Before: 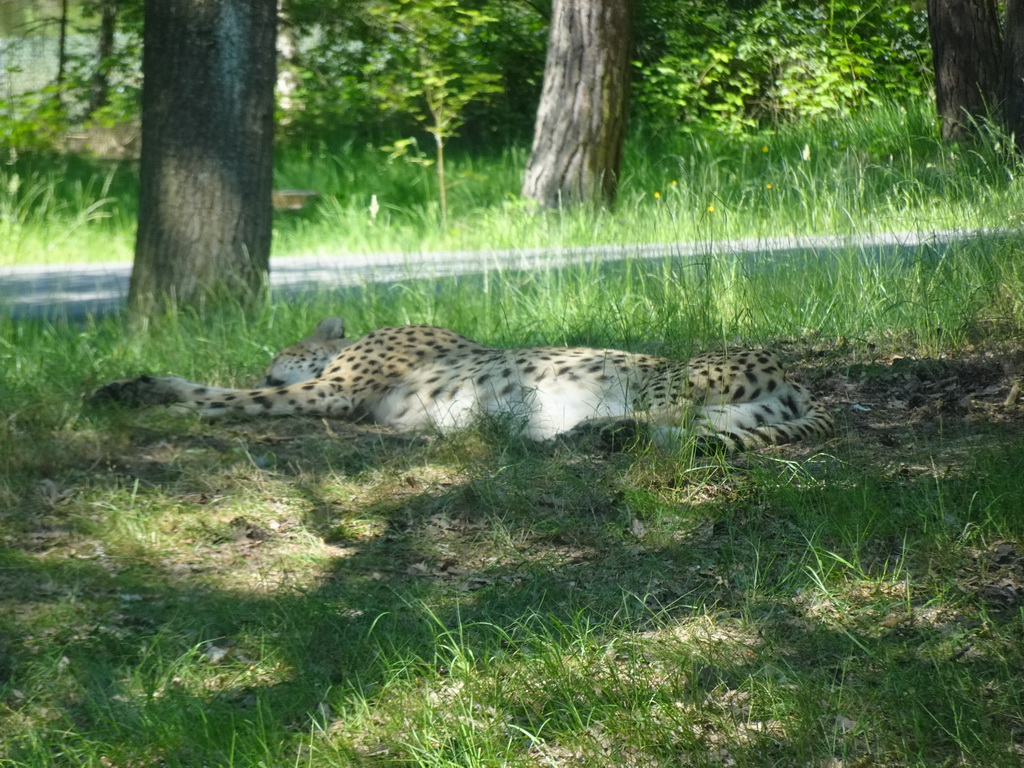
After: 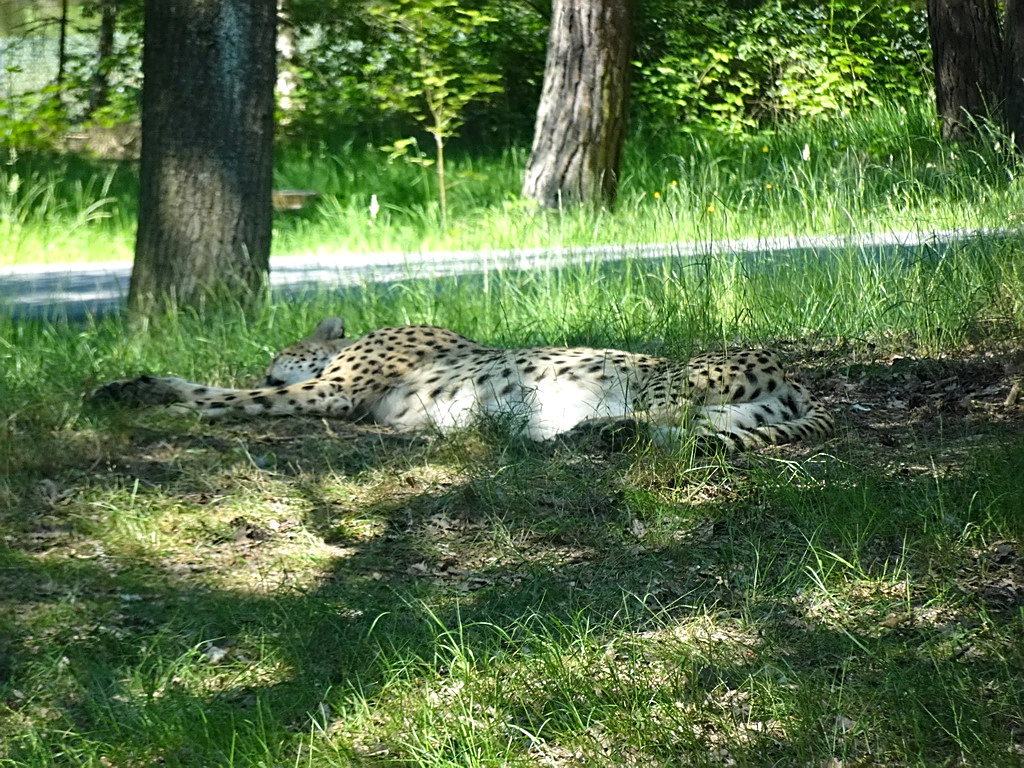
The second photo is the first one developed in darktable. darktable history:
sharpen: on, module defaults
tone equalizer: -8 EV -0.417 EV, -7 EV -0.389 EV, -6 EV -0.333 EV, -5 EV -0.222 EV, -3 EV 0.222 EV, -2 EV 0.333 EV, -1 EV 0.389 EV, +0 EV 0.417 EV, edges refinement/feathering 500, mask exposure compensation -1.57 EV, preserve details no
haze removal: compatibility mode true, adaptive false
